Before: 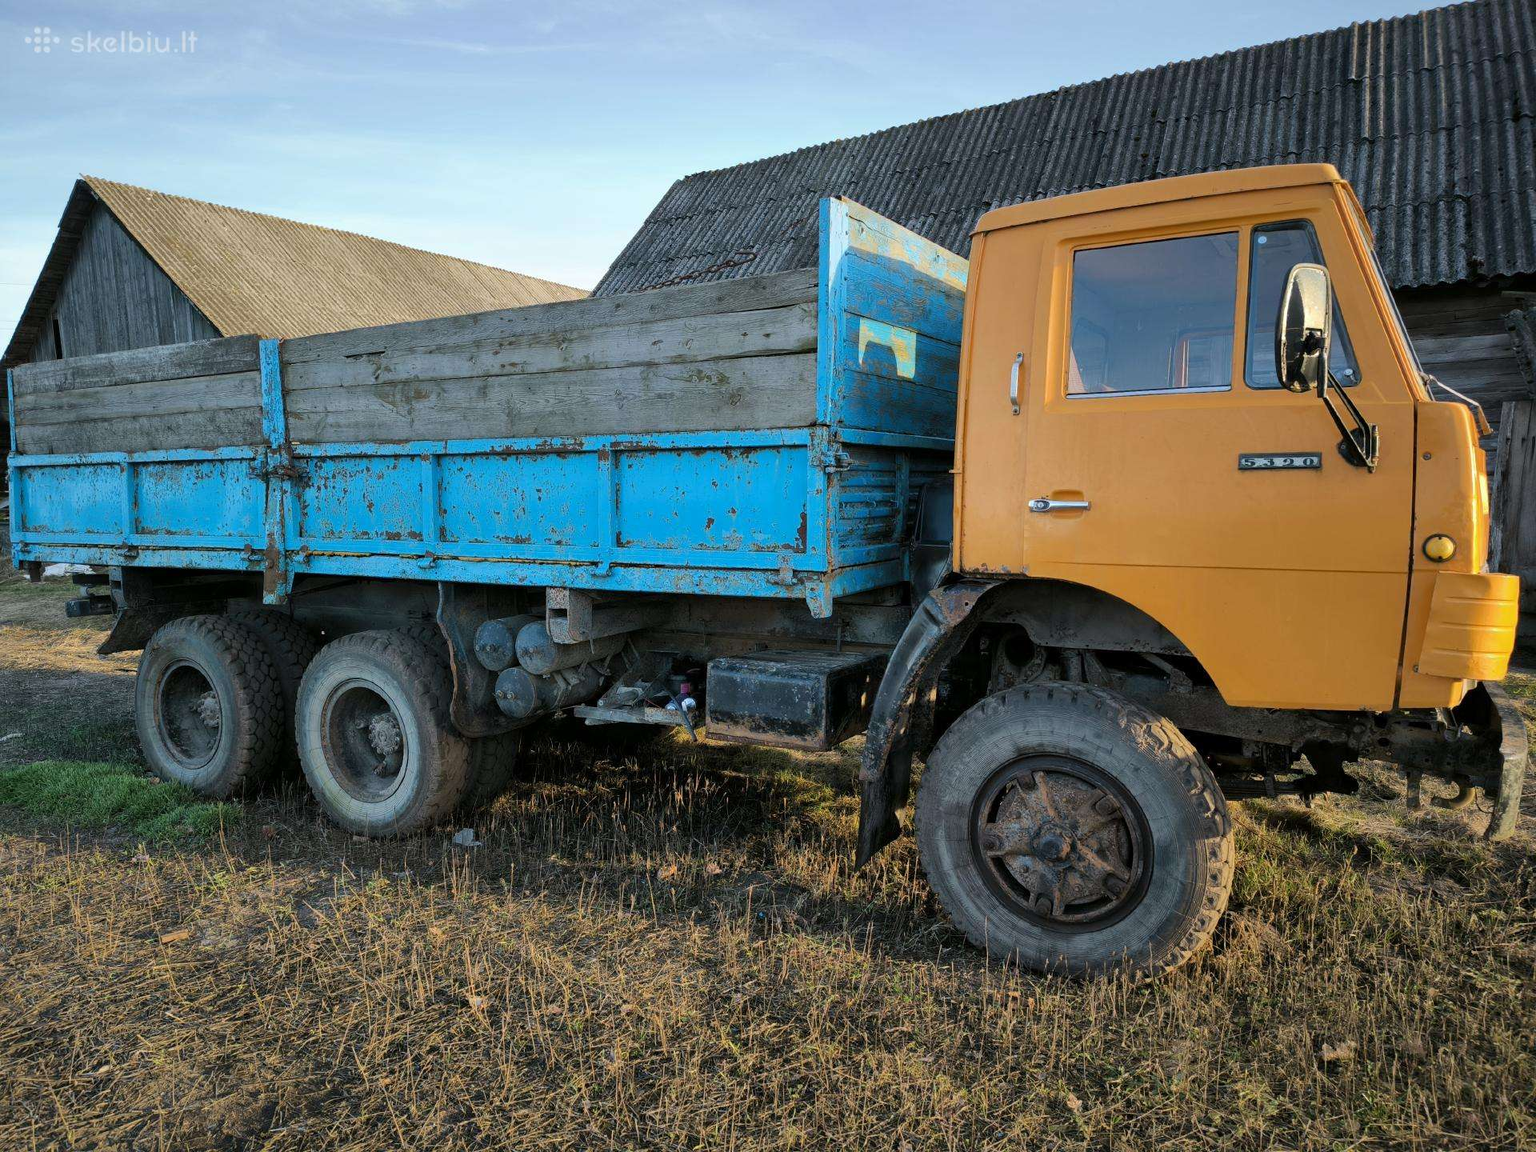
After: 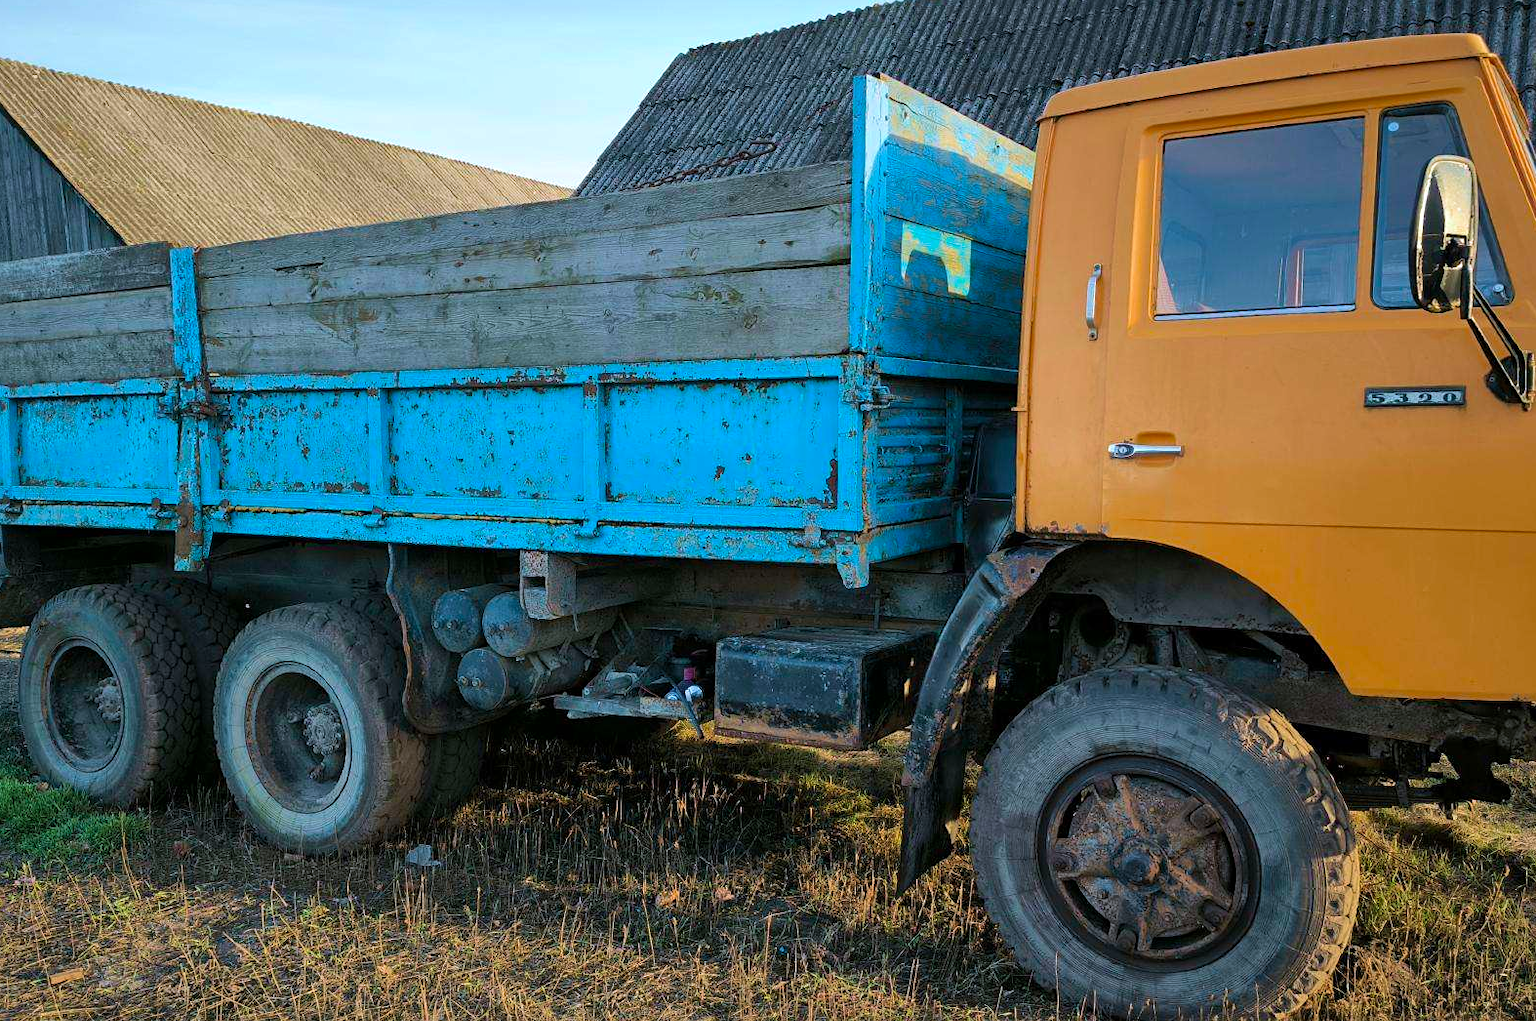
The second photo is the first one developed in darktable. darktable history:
white balance: red 0.983, blue 1.036
sharpen: amount 0.2
velvia: strength 29%
crop: left 7.856%, top 11.836%, right 10.12%, bottom 15.387%
